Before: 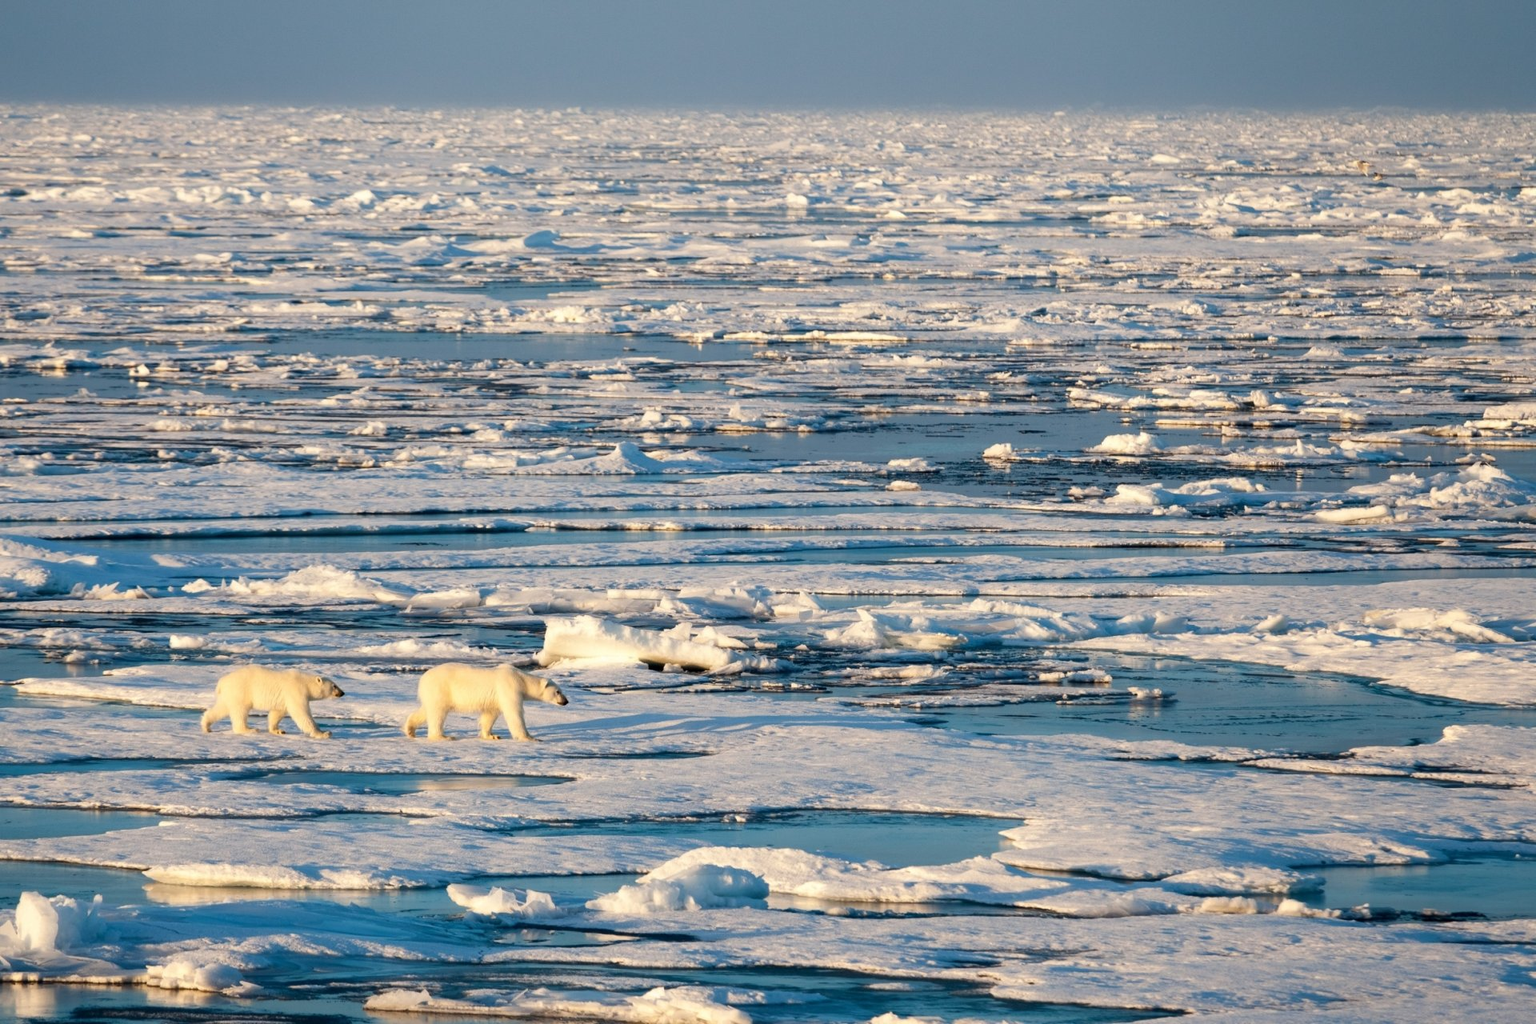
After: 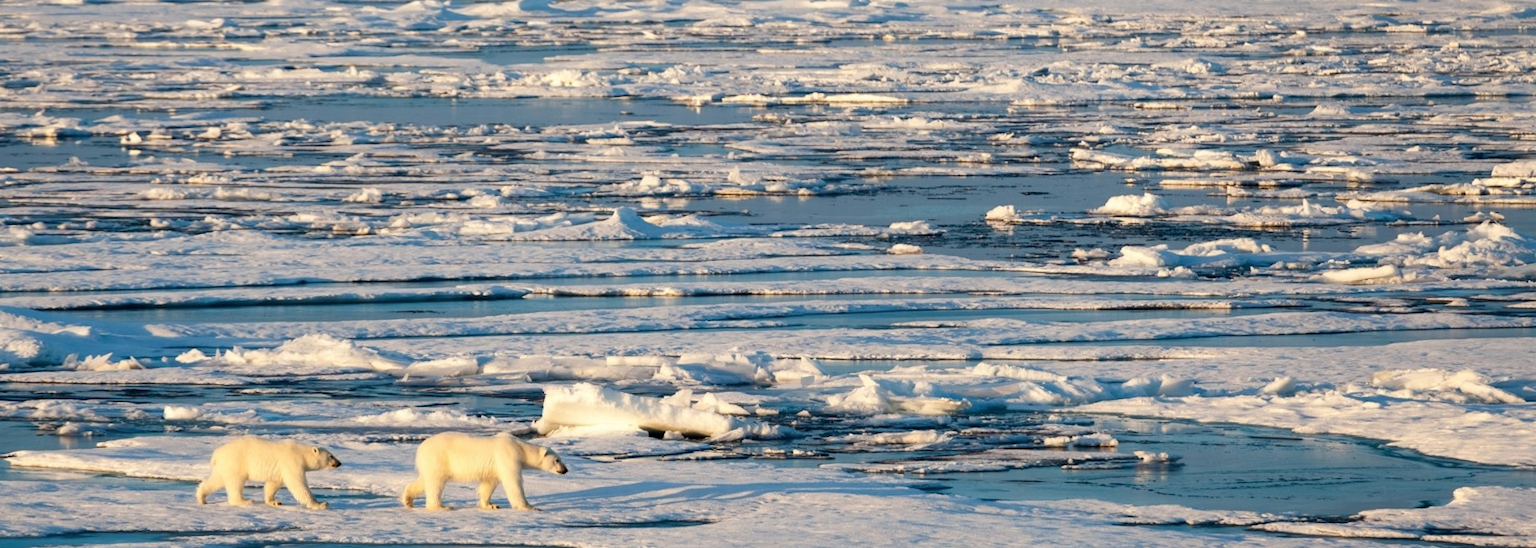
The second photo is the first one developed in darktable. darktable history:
rotate and perspective: rotation -0.45°, automatic cropping original format, crop left 0.008, crop right 0.992, crop top 0.012, crop bottom 0.988
crop and rotate: top 23.043%, bottom 23.437%
